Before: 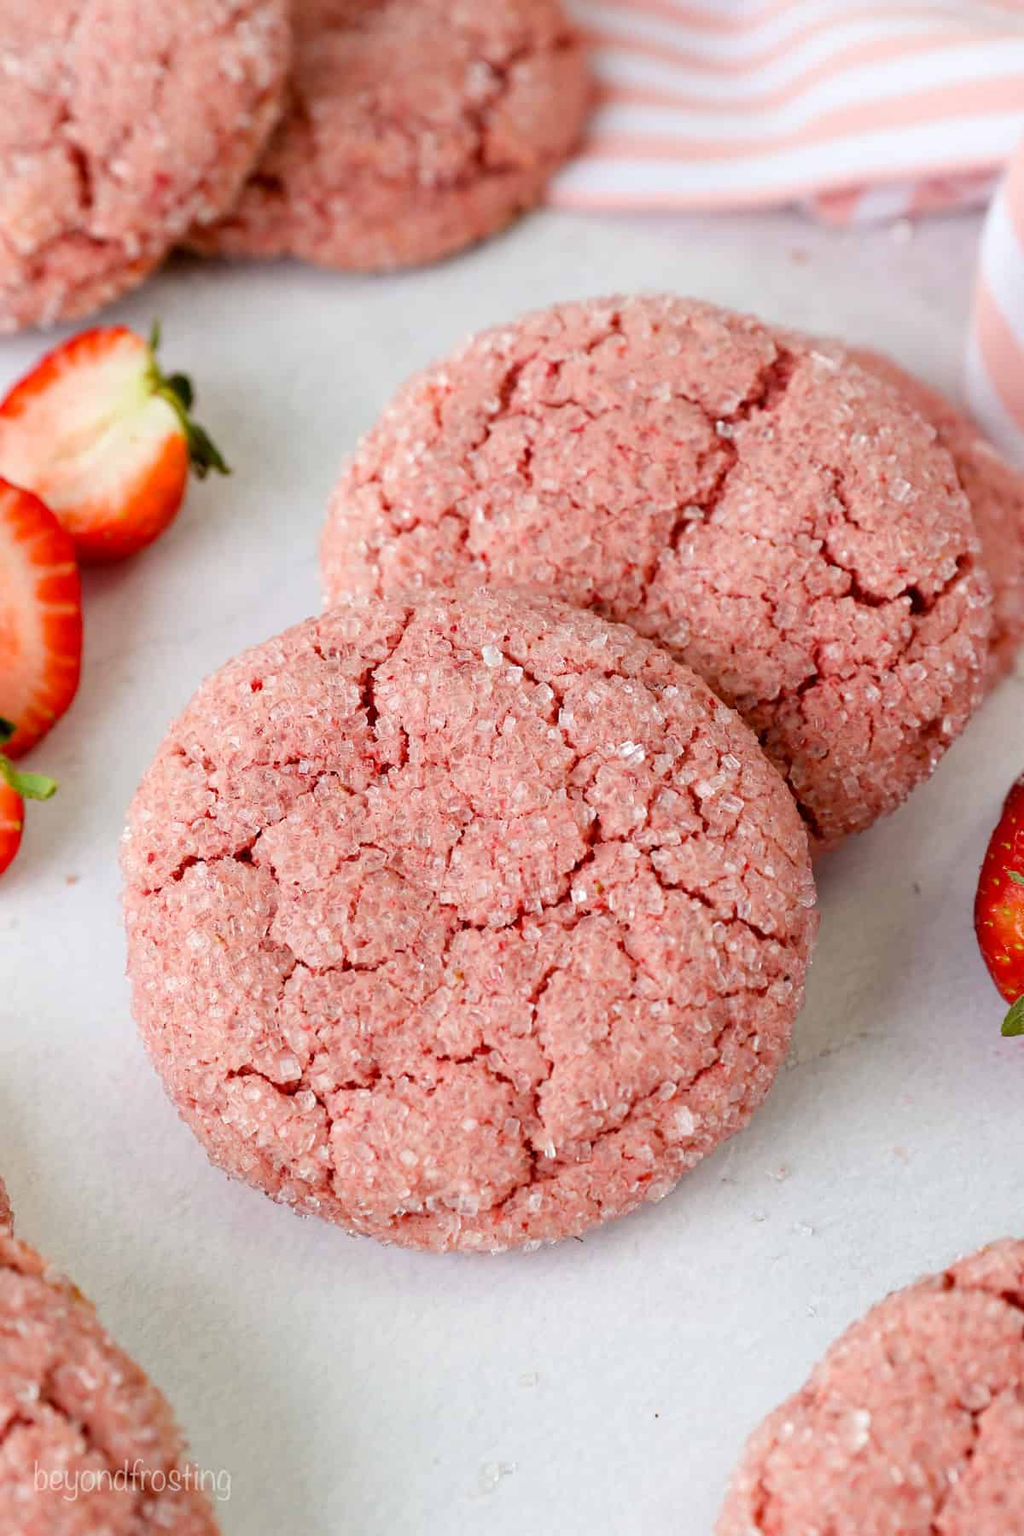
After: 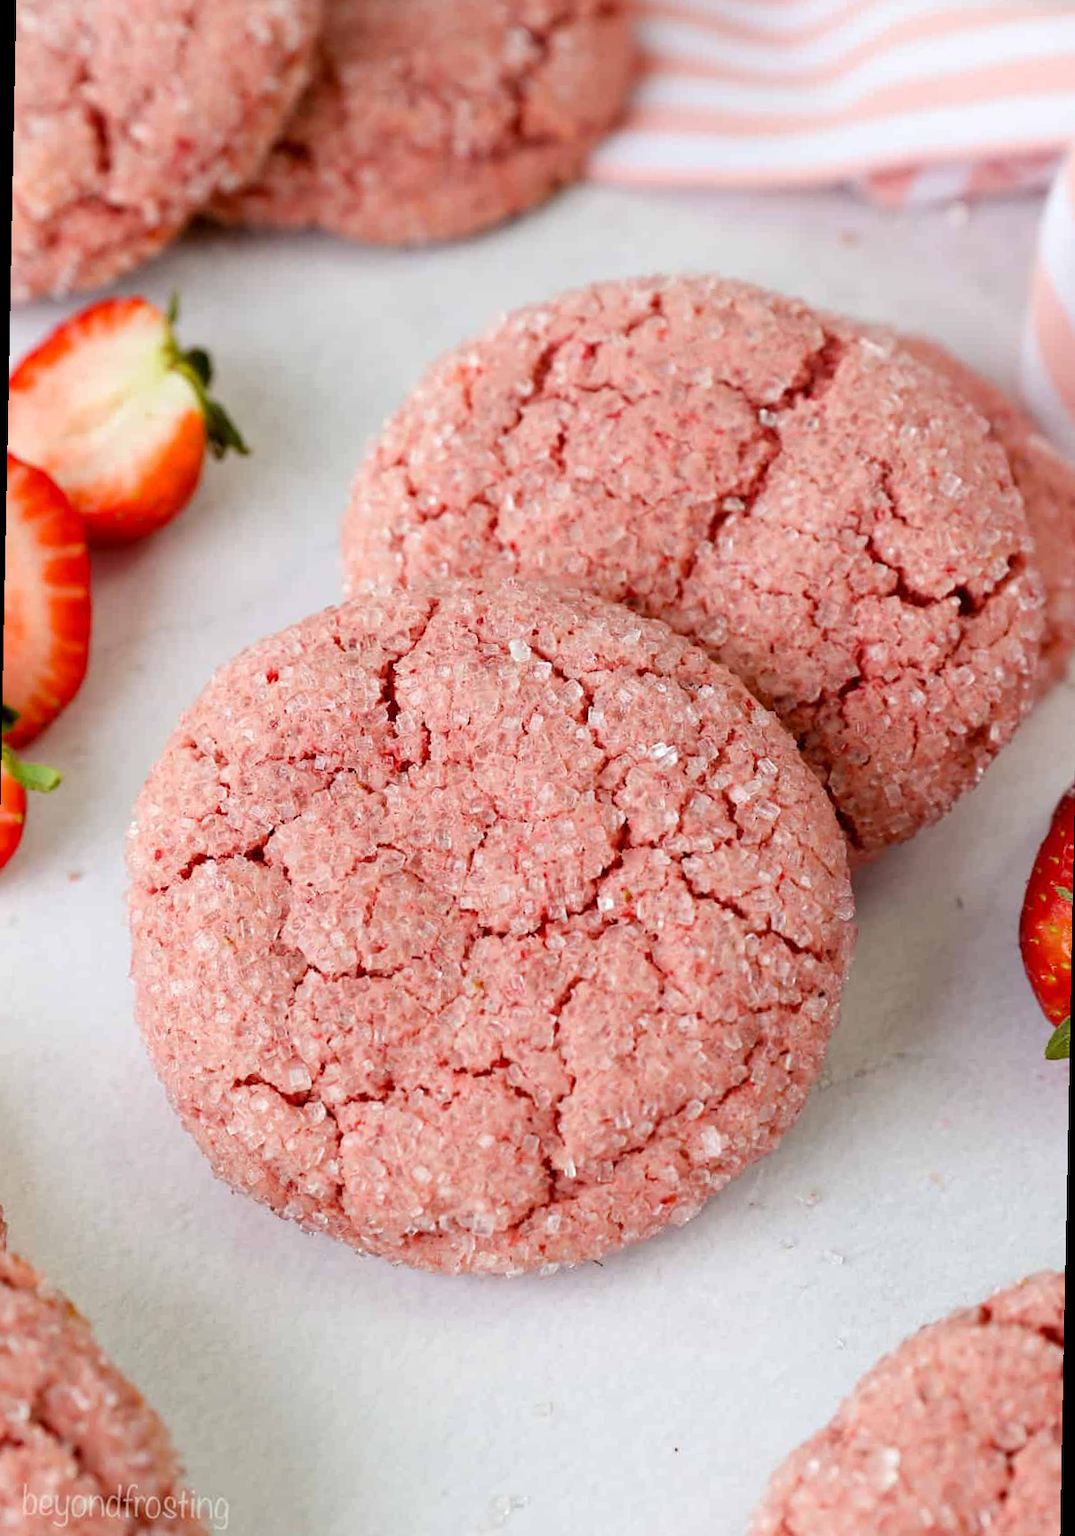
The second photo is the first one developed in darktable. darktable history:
rotate and perspective: rotation 1.14°, crop left 0.013, crop right 0.987, crop top 0.029, crop bottom 0.971
